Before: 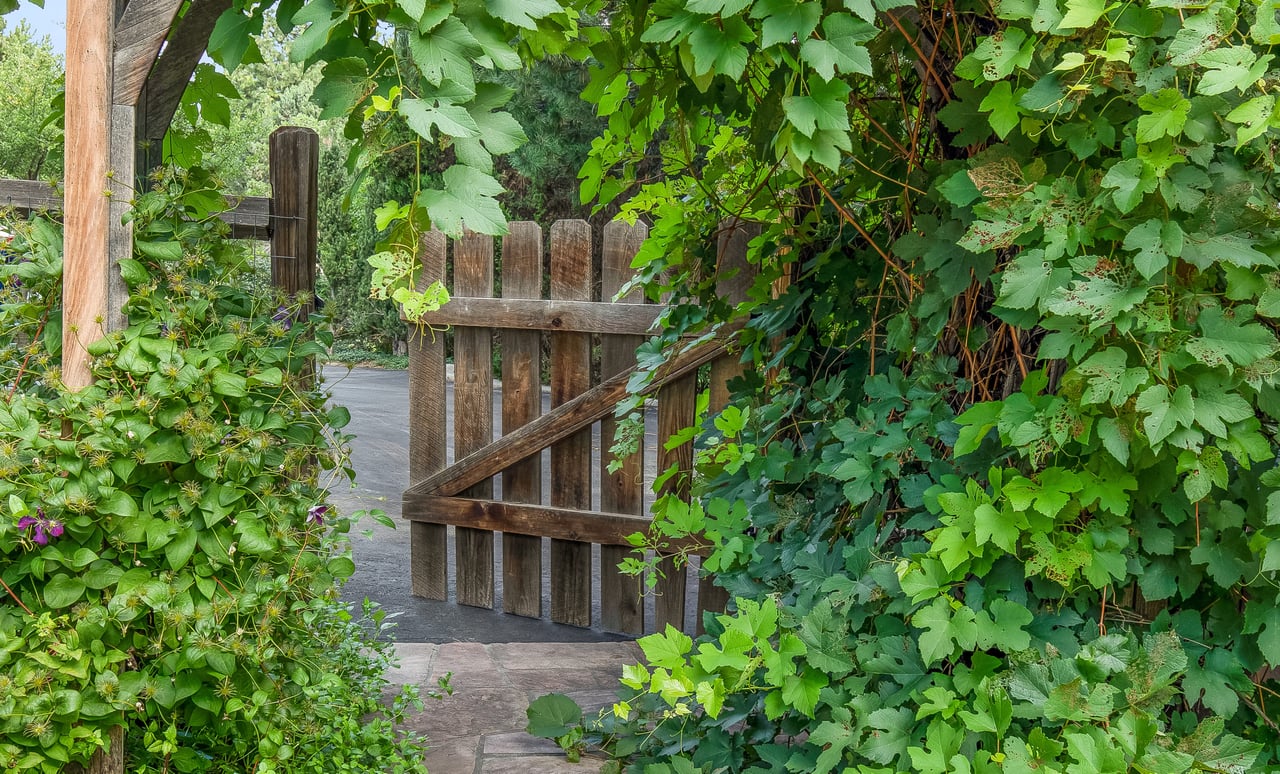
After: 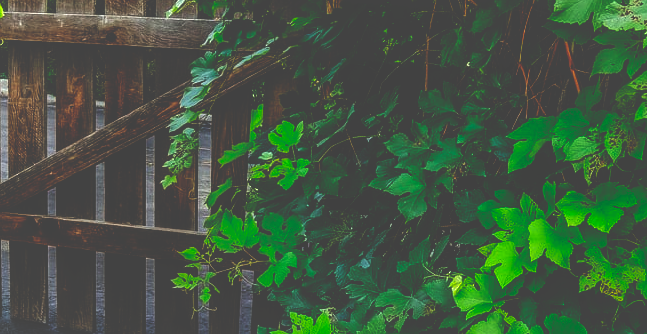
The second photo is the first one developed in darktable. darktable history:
crop: left 34.859%, top 36.829%, right 14.578%, bottom 19.963%
base curve: curves: ch0 [(0, 0.036) (0.083, 0.04) (0.804, 1)], preserve colors none
shadows and highlights: on, module defaults
